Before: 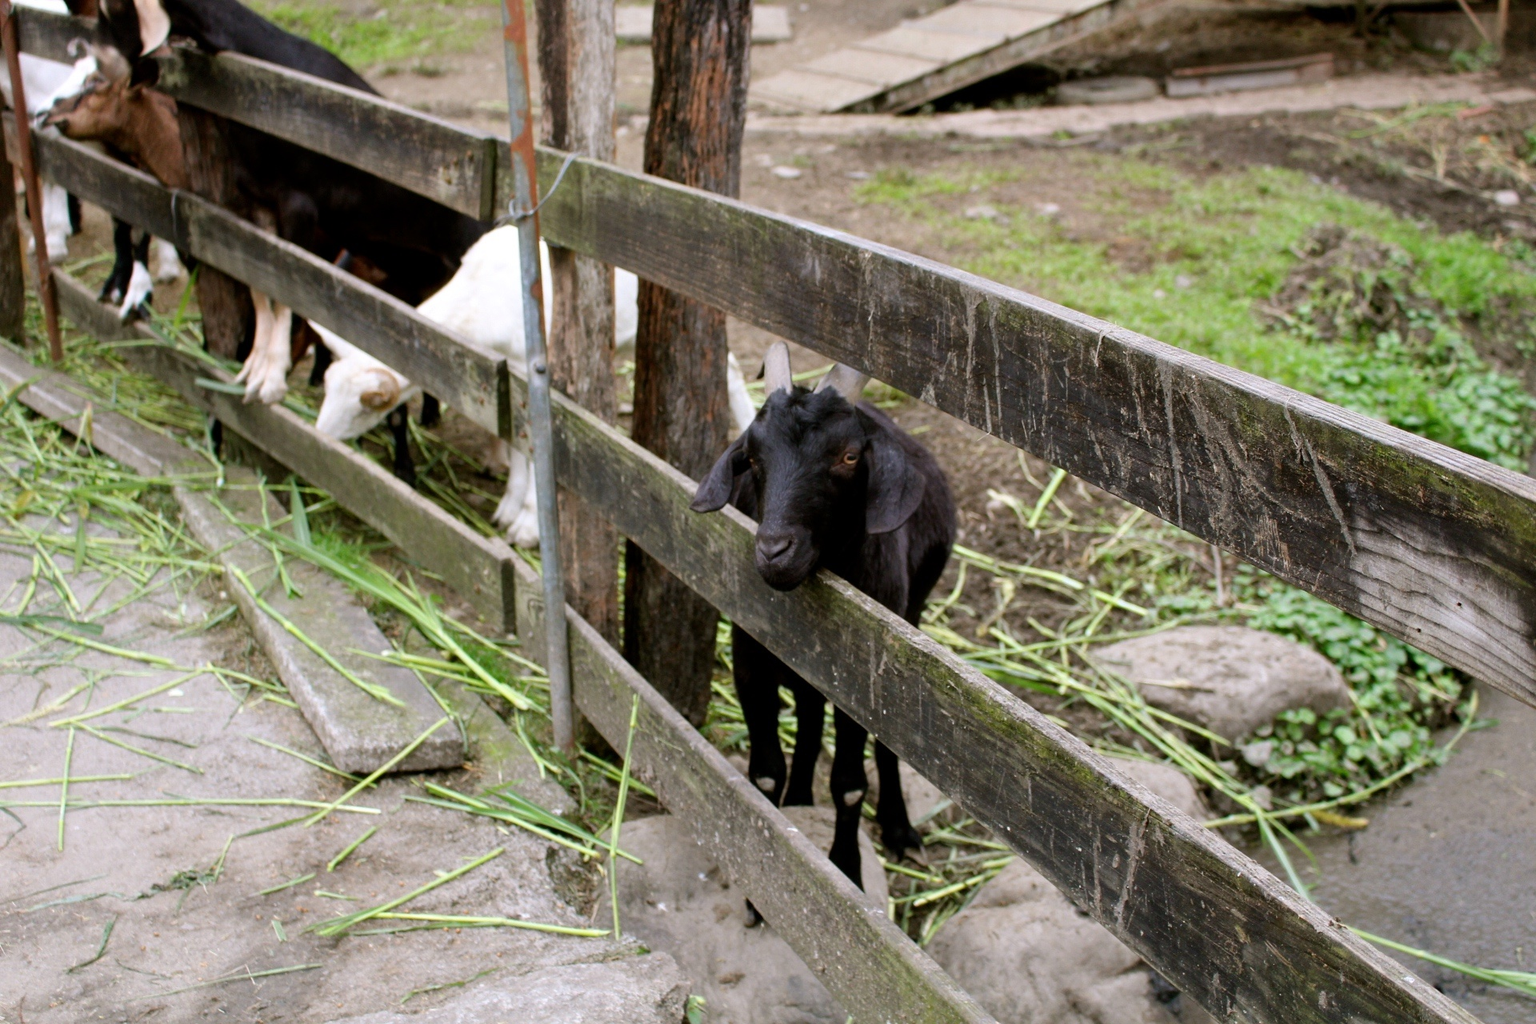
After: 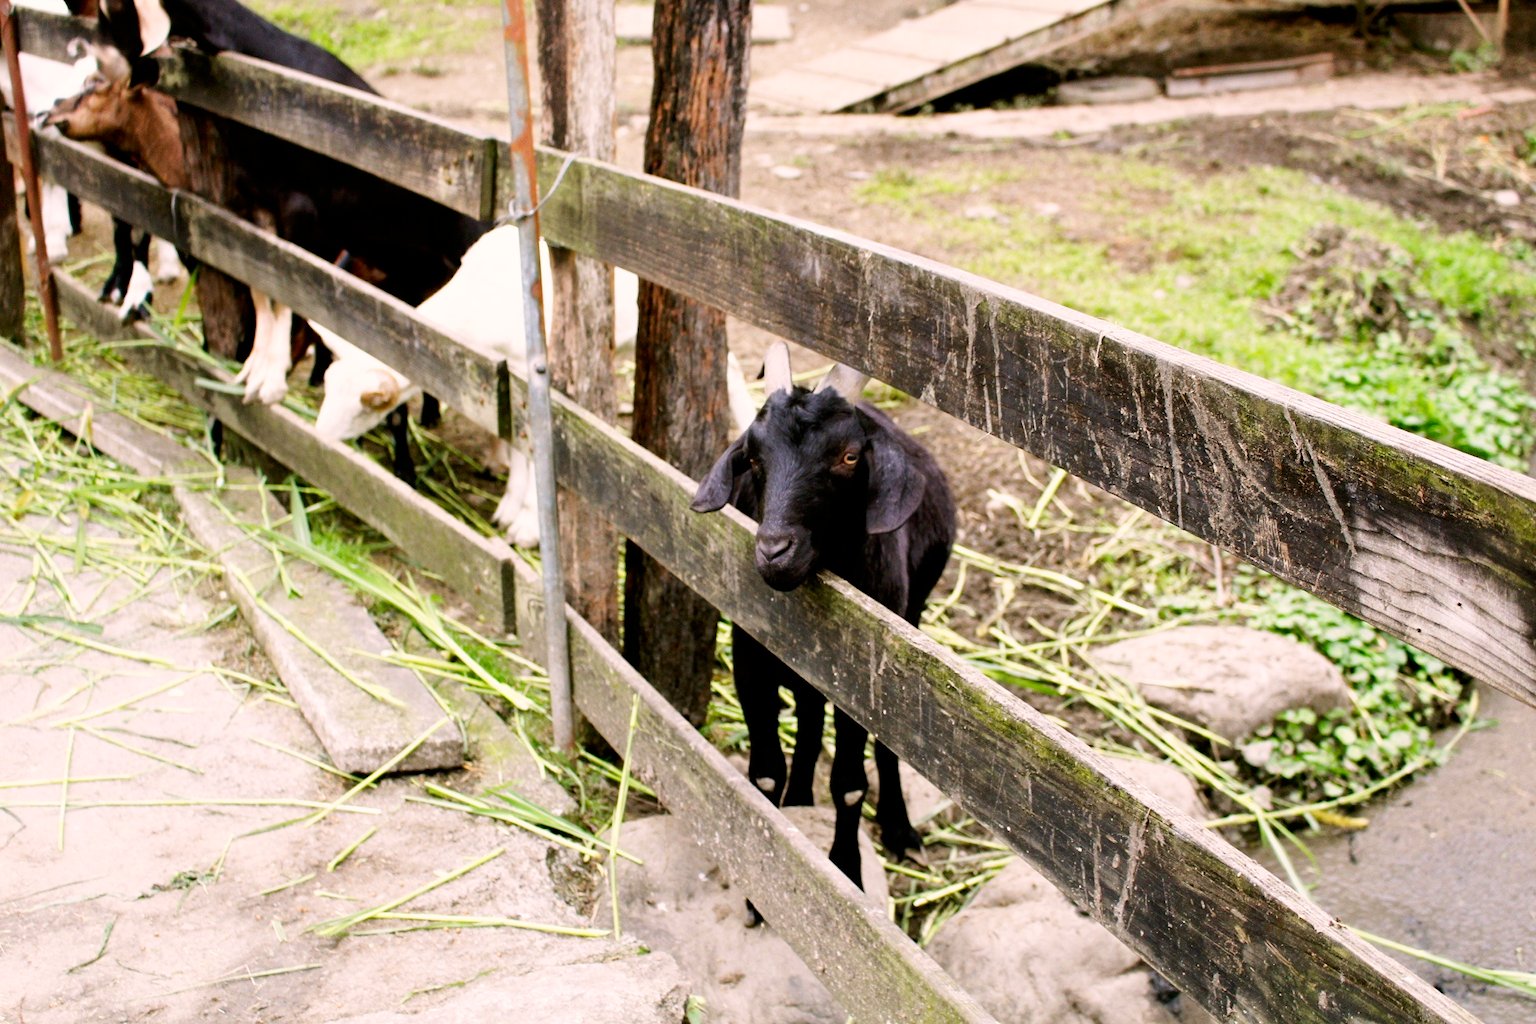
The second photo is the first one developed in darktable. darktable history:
tone equalizer: on, module defaults
base curve: curves: ch0 [(0, 0) (0.005, 0.002) (0.15, 0.3) (0.4, 0.7) (0.75, 0.95) (1, 1)], preserve colors none
color correction: highlights a* 5.81, highlights b* 4.84
